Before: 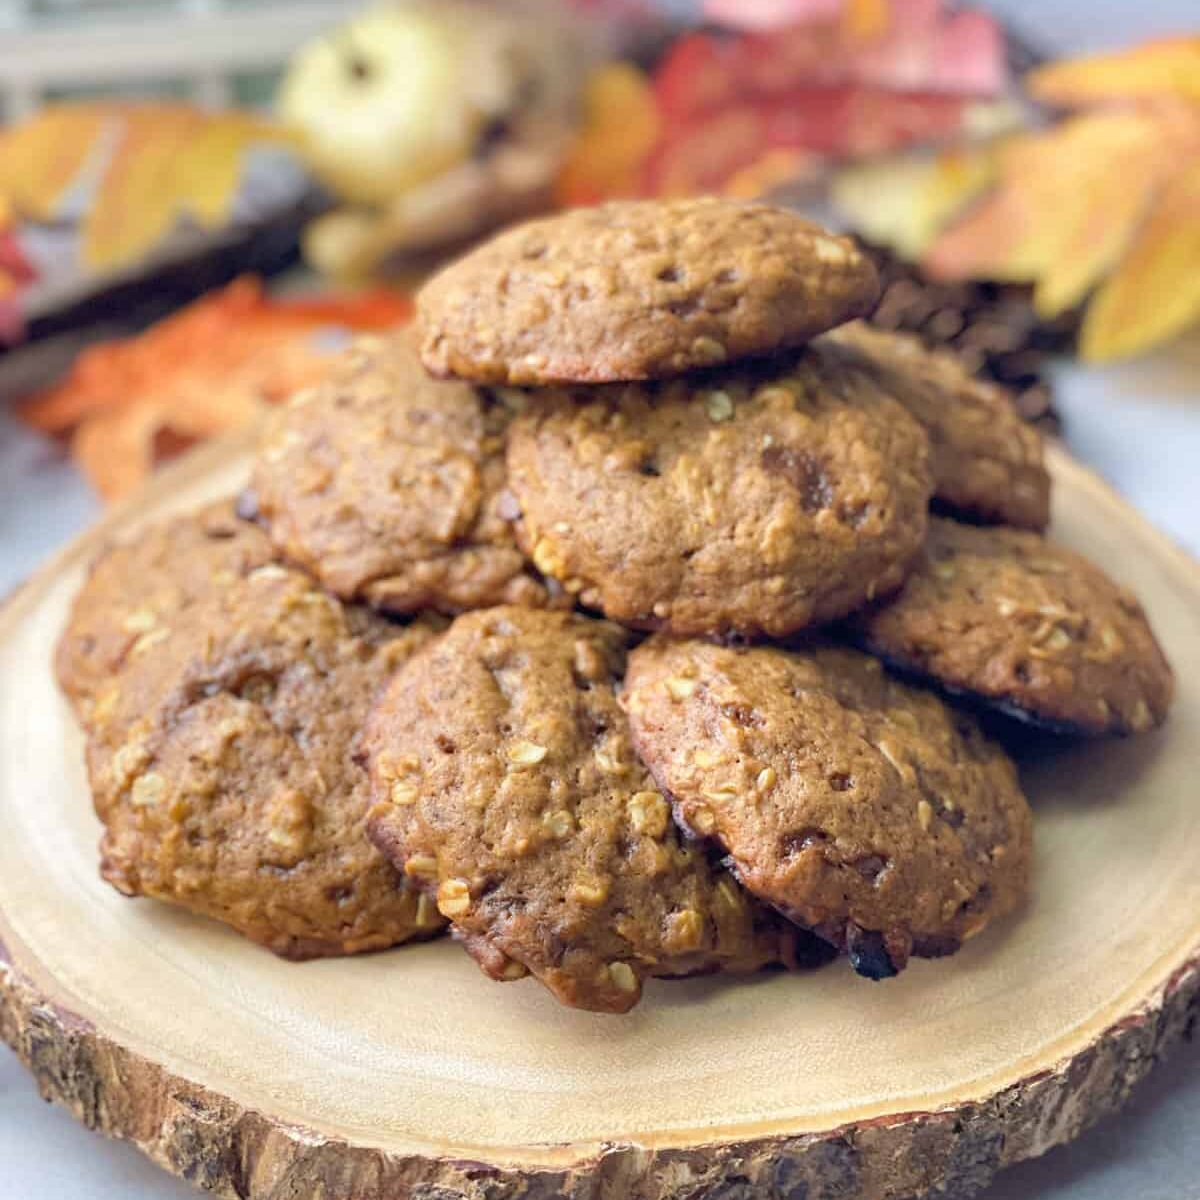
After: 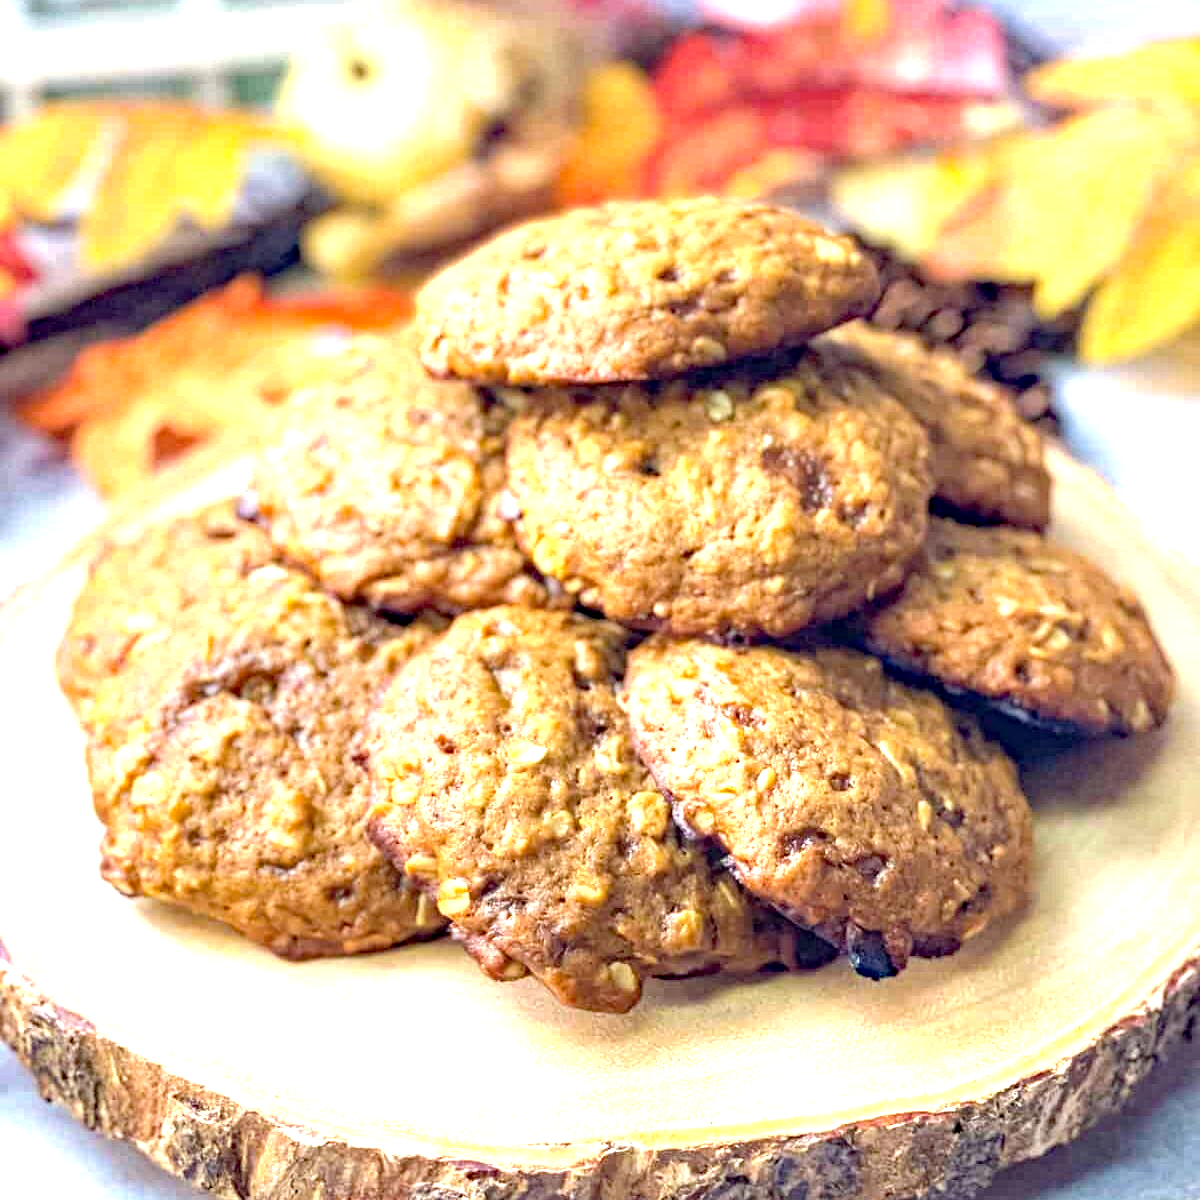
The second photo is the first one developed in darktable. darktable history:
local contrast: on, module defaults
haze removal: strength 0.42, compatibility mode true, adaptive false
exposure: black level correction 0, exposure 1.2 EV, compensate highlight preservation false
